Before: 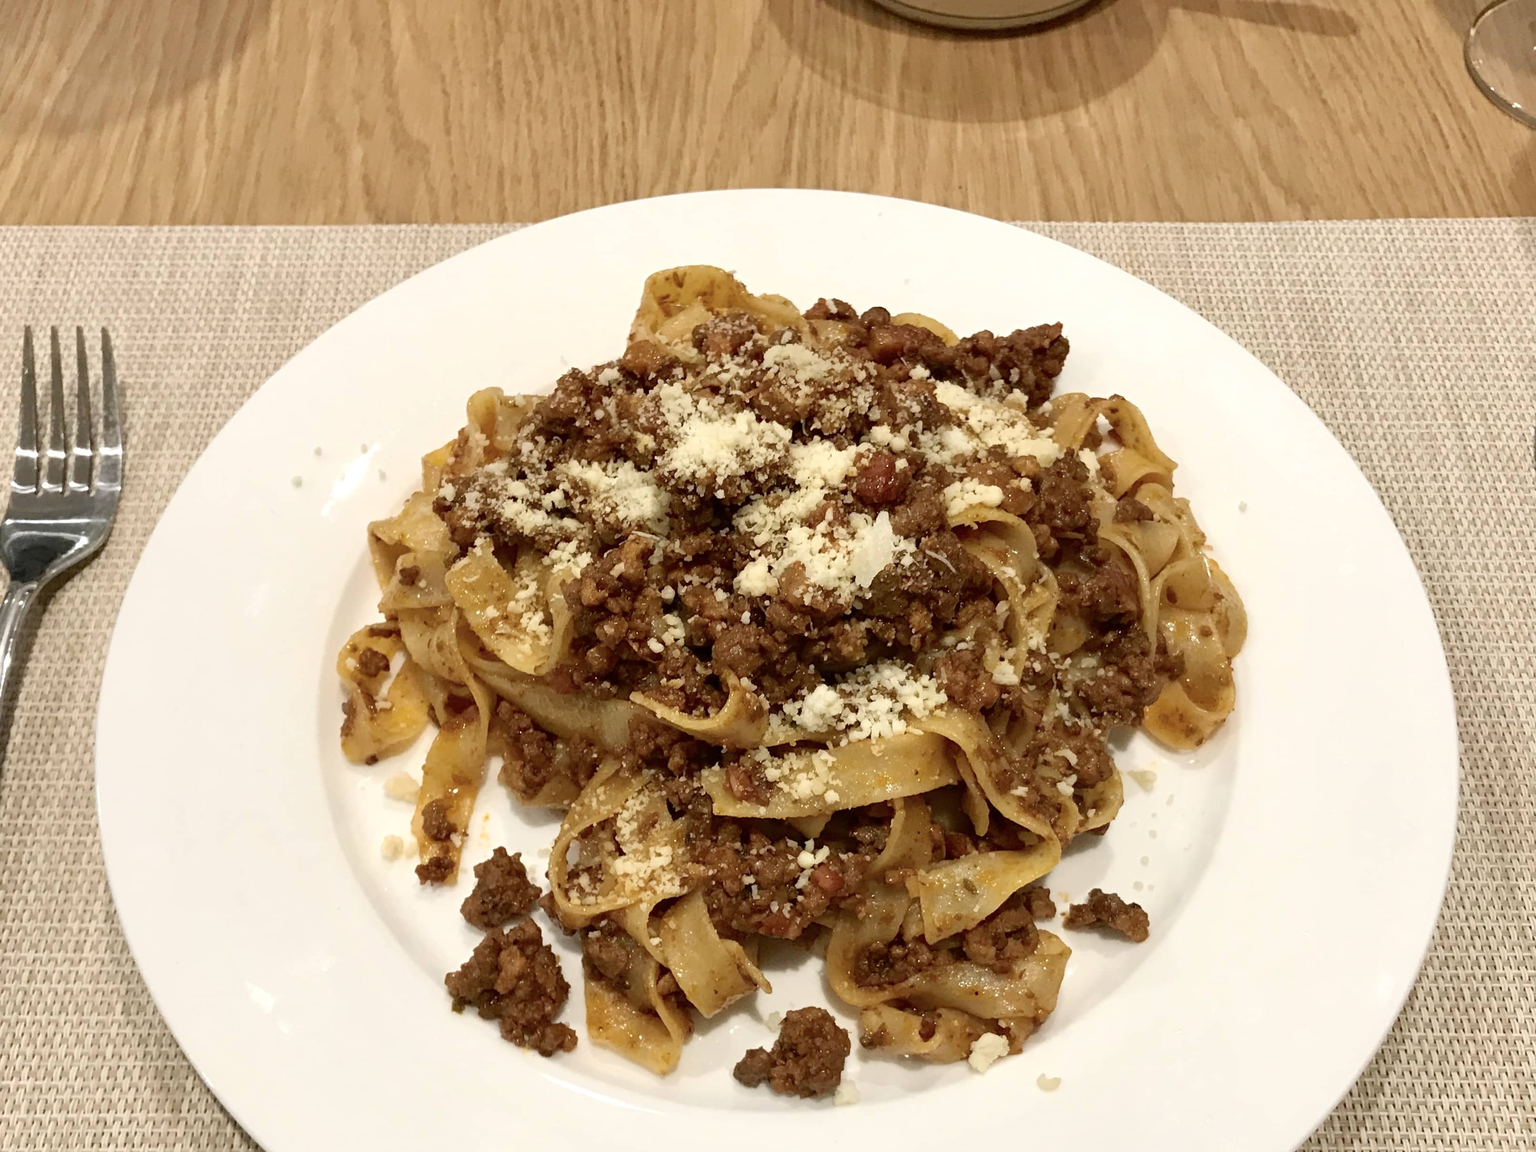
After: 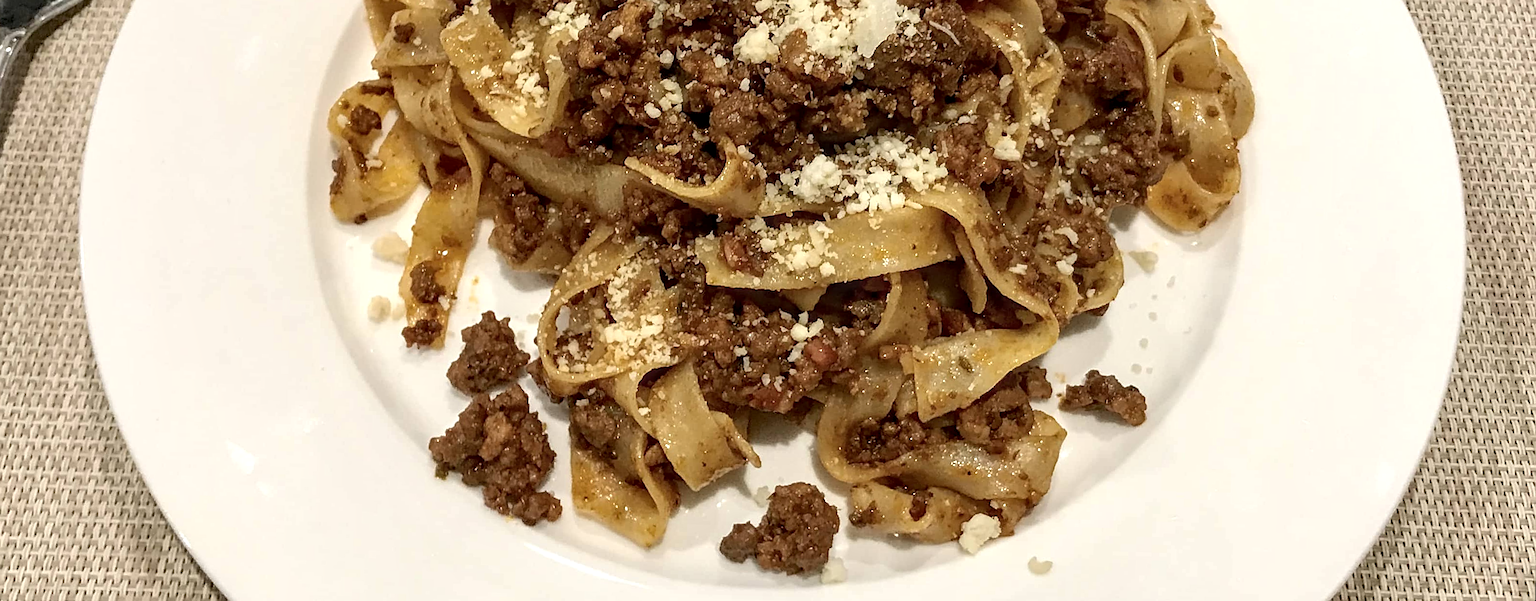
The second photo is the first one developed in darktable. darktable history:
crop and rotate: top 46.237%
local contrast: highlights 61%, detail 143%, midtone range 0.428
rotate and perspective: rotation 1.57°, crop left 0.018, crop right 0.982, crop top 0.039, crop bottom 0.961
sharpen: on, module defaults
